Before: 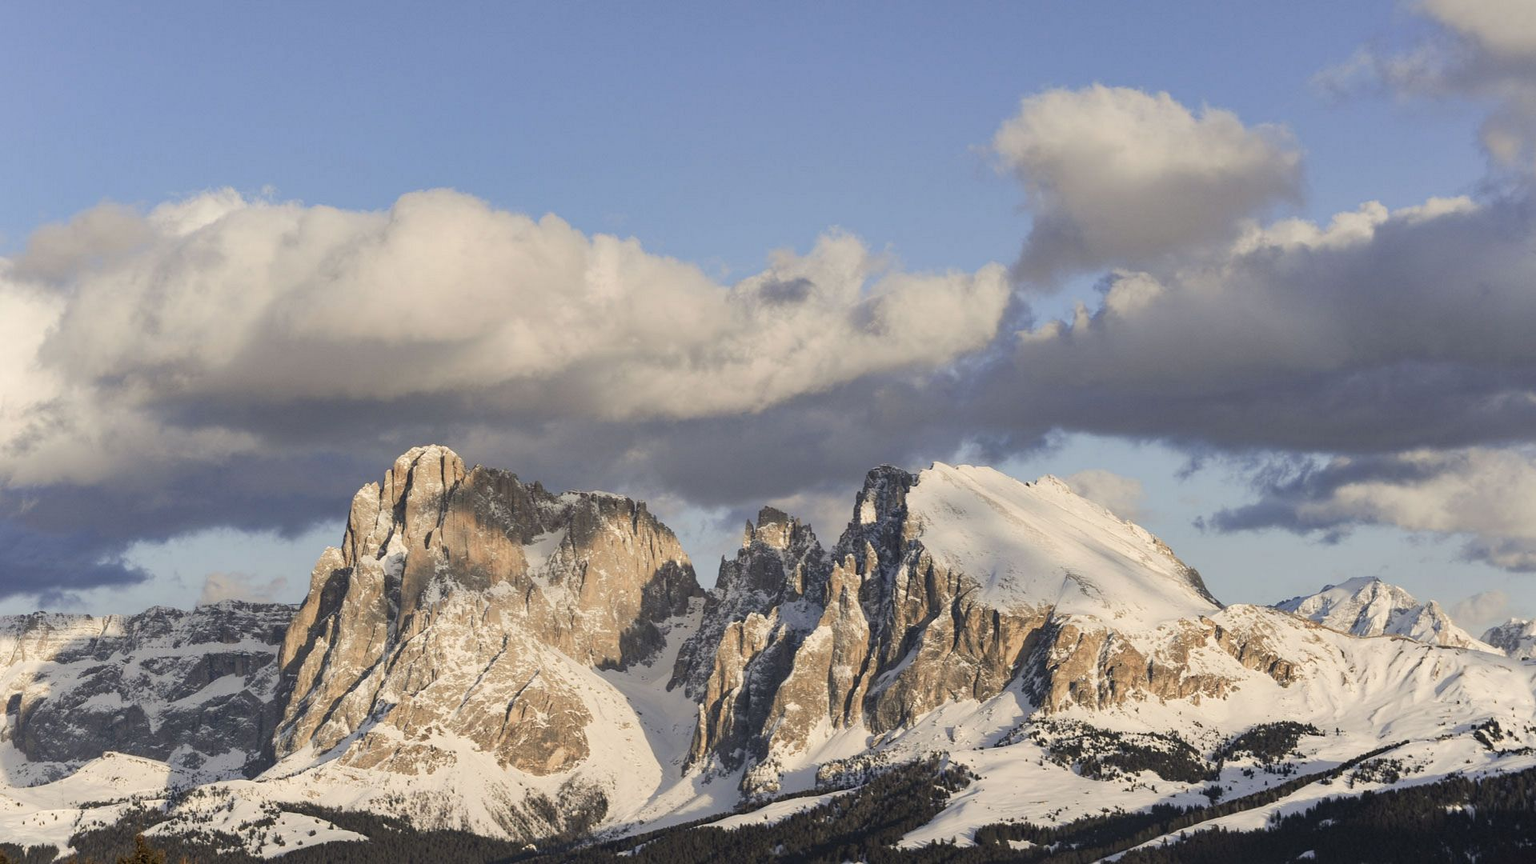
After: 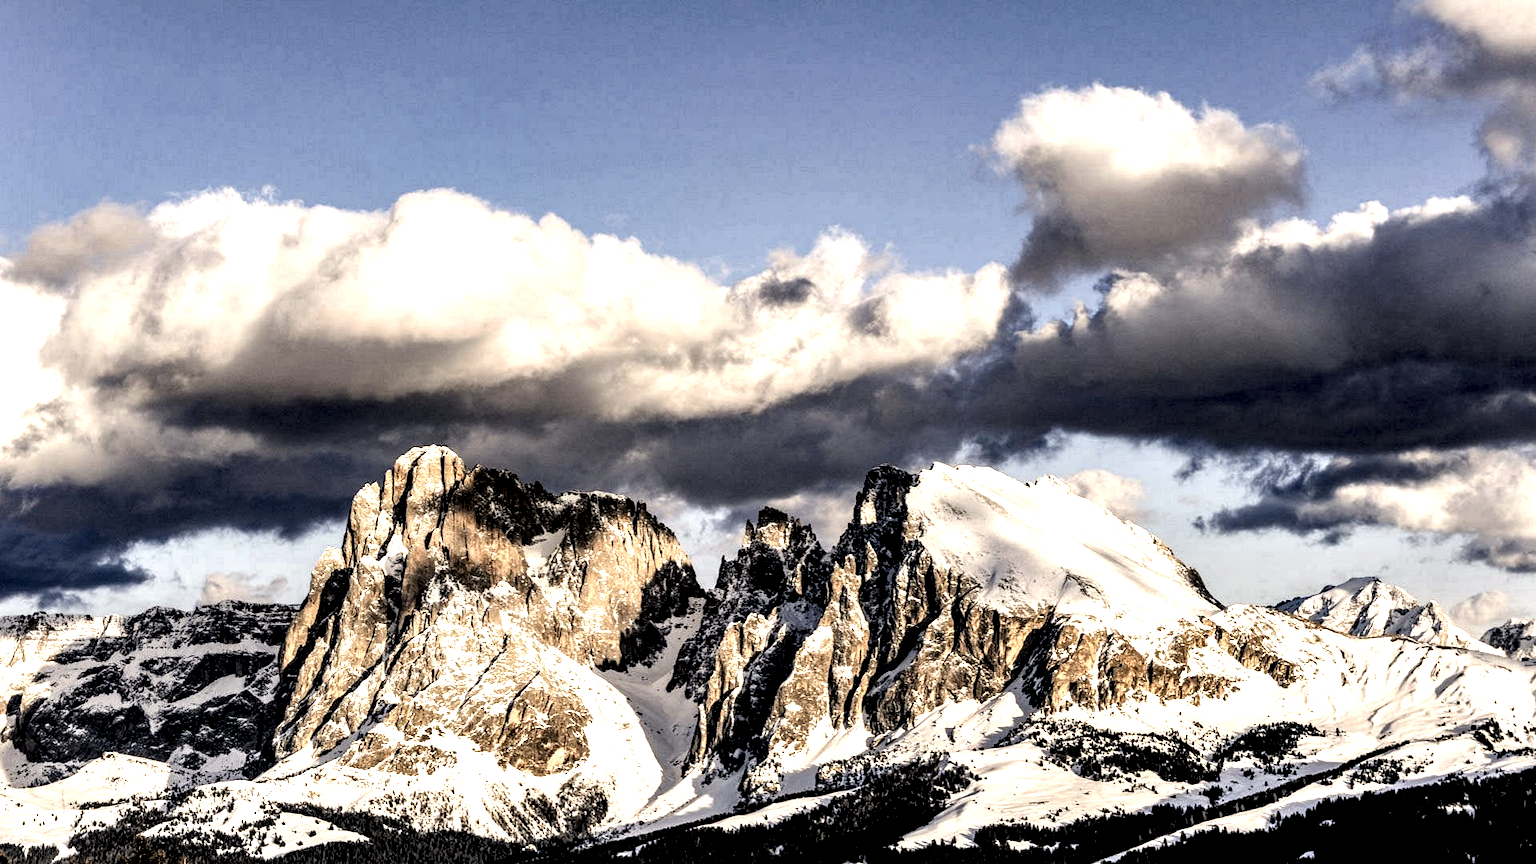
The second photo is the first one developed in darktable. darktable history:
color balance rgb: shadows lift › hue 87.51°, highlights gain › chroma 1.62%, highlights gain › hue 55.1°, global offset › chroma 0.06%, global offset › hue 253.66°, linear chroma grading › global chroma 0.5%, perceptual saturation grading › global saturation 16.38%
local contrast: highlights 115%, shadows 42%, detail 293%
rgb levels: levels [[0.034, 0.472, 0.904], [0, 0.5, 1], [0, 0.5, 1]]
